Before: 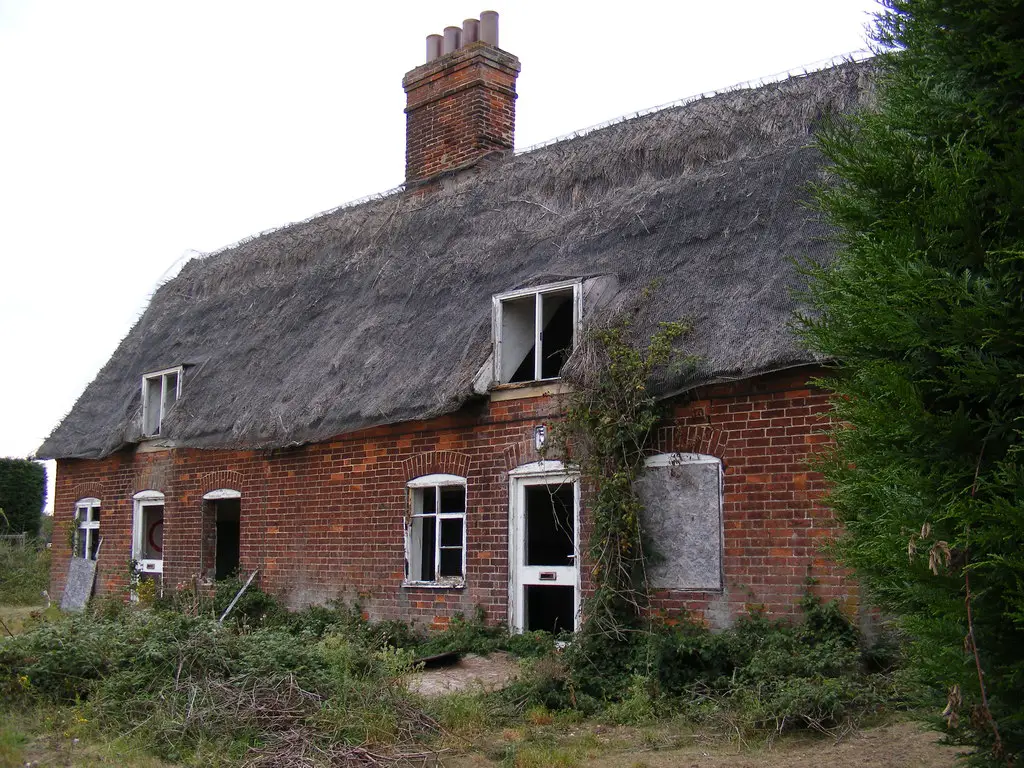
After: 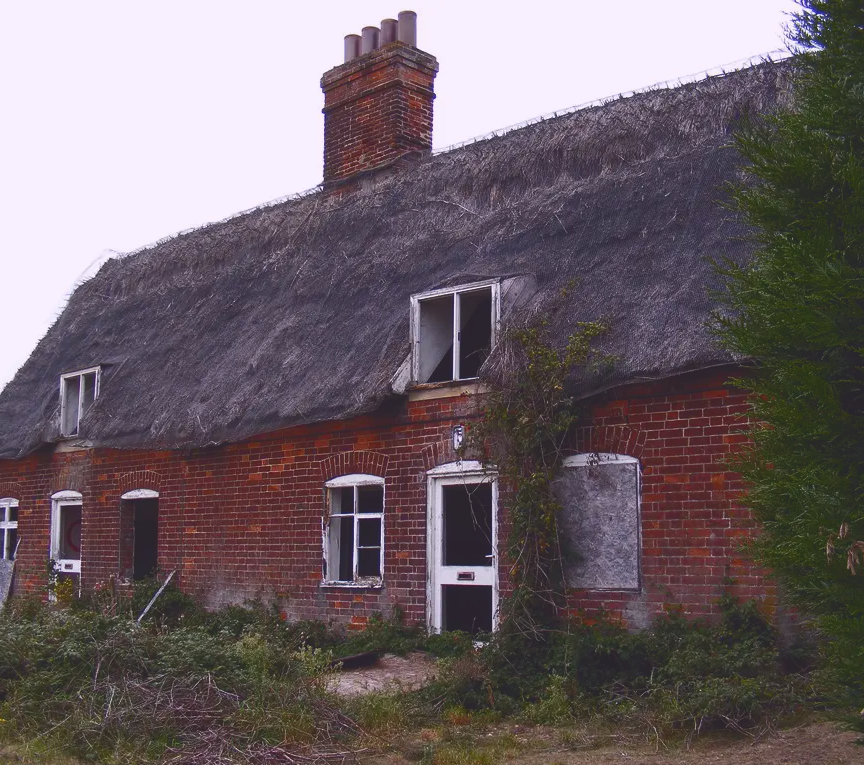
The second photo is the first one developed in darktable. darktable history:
tone curve: curves: ch0 [(0, 0.142) (0.384, 0.314) (0.752, 0.711) (0.991, 0.95)]; ch1 [(0.006, 0.129) (0.346, 0.384) (1, 1)]; ch2 [(0.003, 0.057) (0.261, 0.248) (1, 1)], color space Lab, independent channels
crop: left 8.026%, right 7.374%
exposure: compensate highlight preservation false
